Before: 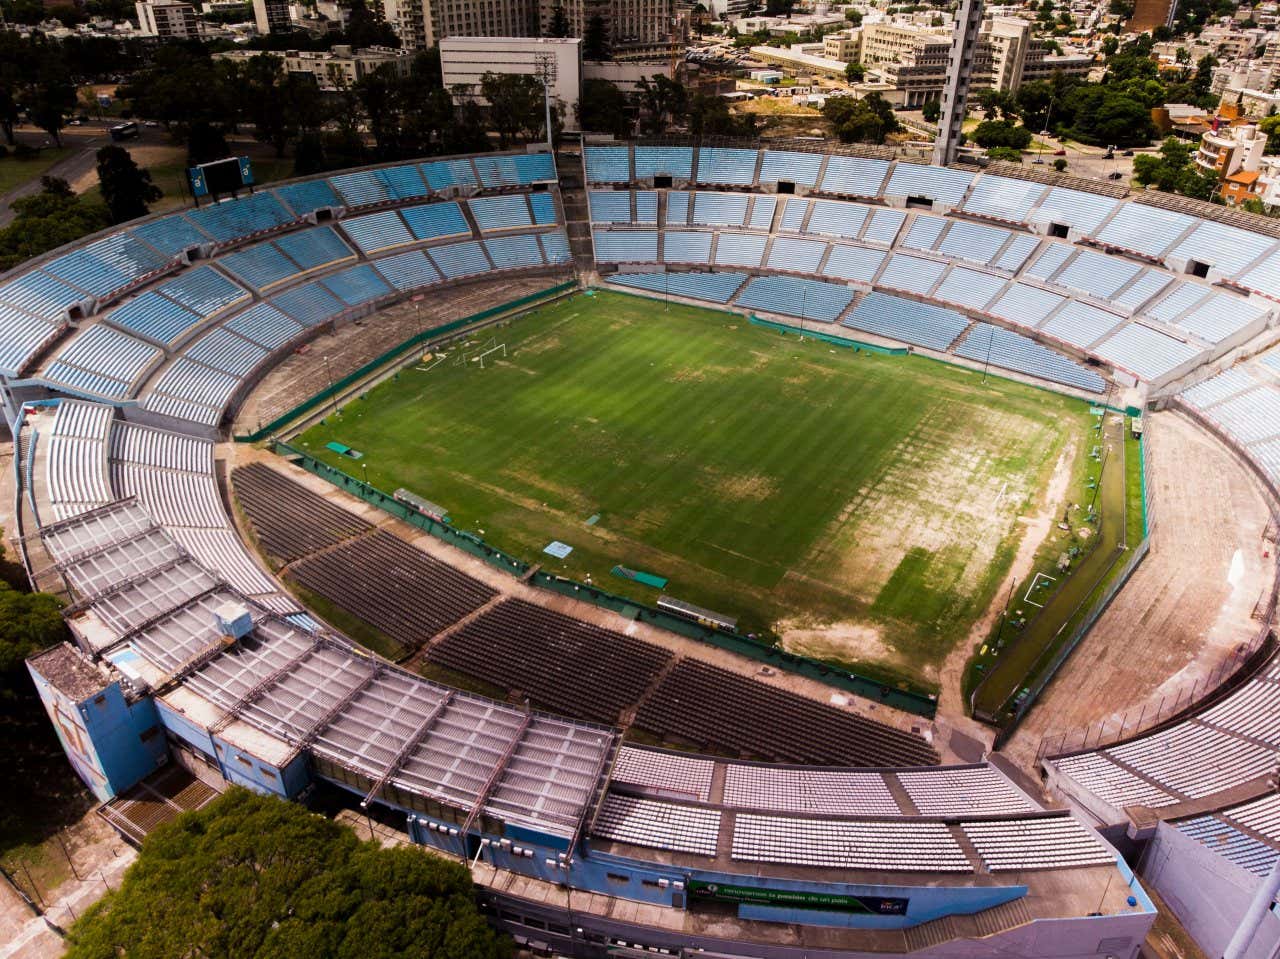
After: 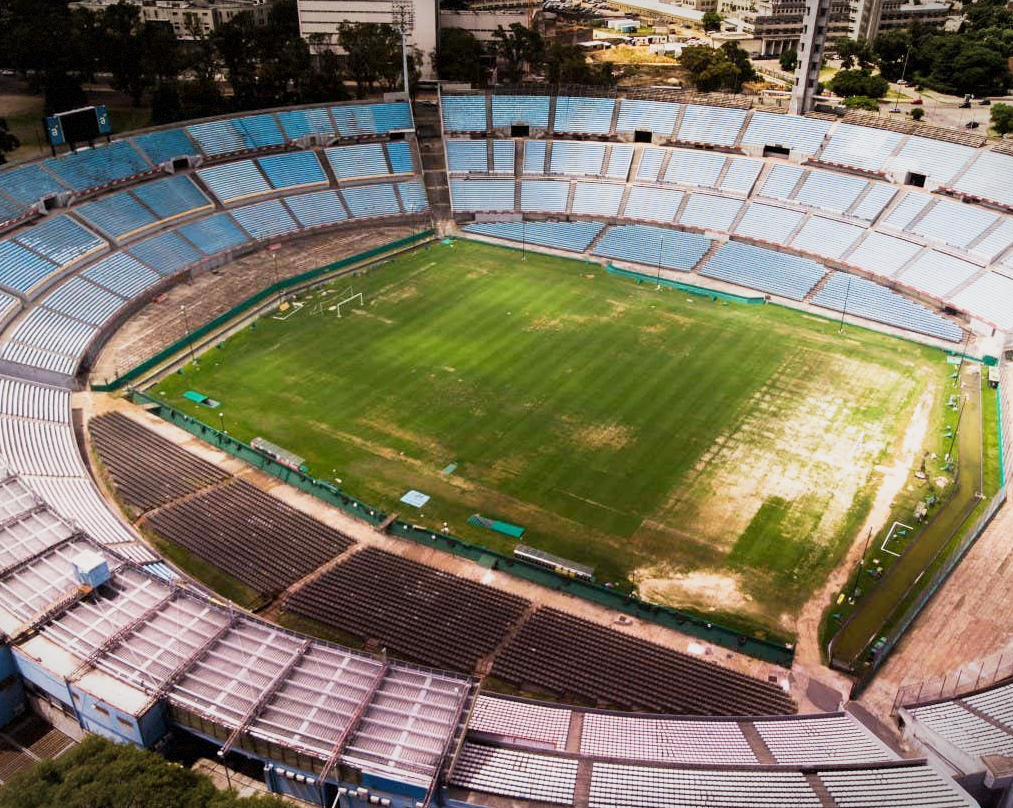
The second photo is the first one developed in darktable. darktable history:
vignetting: fall-off start 100%, brightness -0.406, saturation -0.3, width/height ratio 1.324, dithering 8-bit output, unbound false
crop: left 11.225%, top 5.381%, right 9.565%, bottom 10.314%
base curve: curves: ch0 [(0, 0) (0.088, 0.125) (0.176, 0.251) (0.354, 0.501) (0.613, 0.749) (1, 0.877)], preserve colors none
